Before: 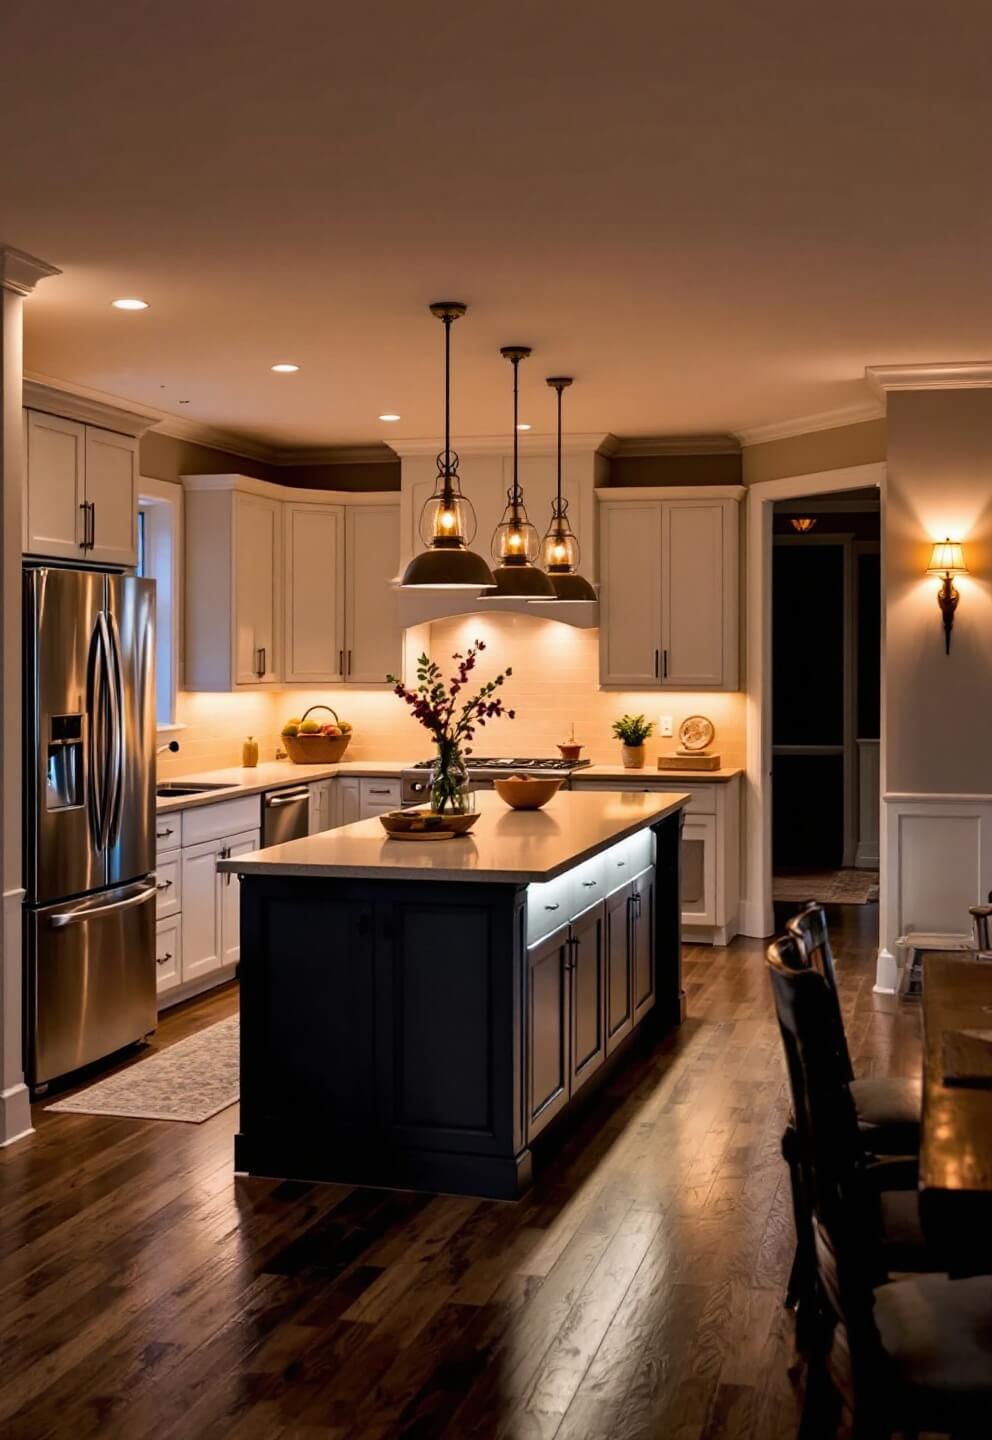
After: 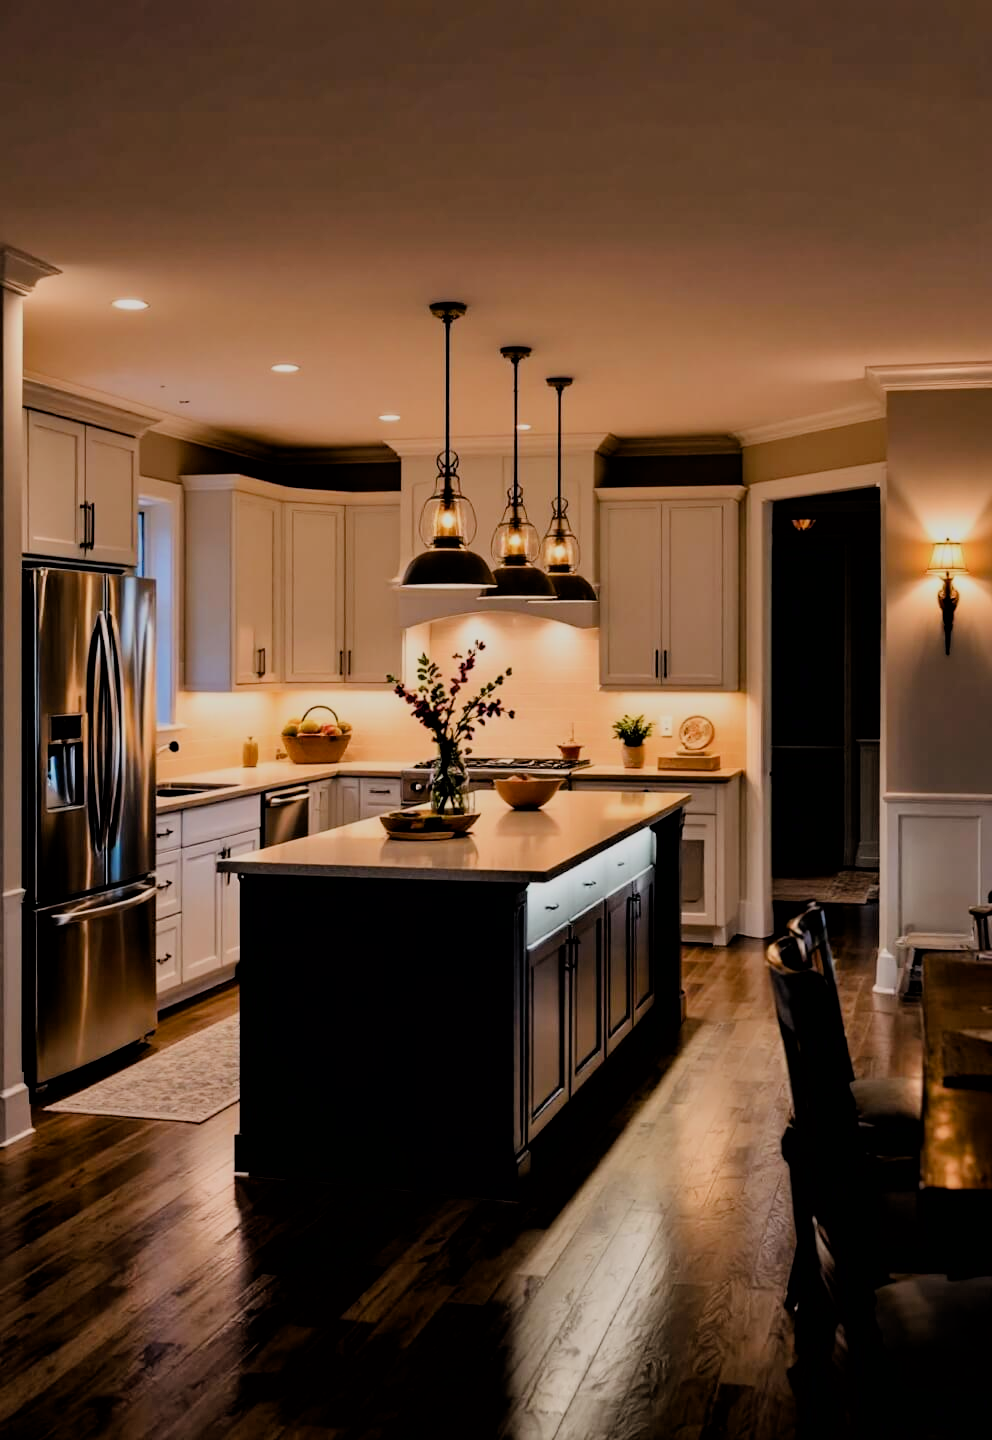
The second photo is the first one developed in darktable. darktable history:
color balance rgb: perceptual saturation grading › global saturation 0.94%, perceptual saturation grading › highlights -14.939%, perceptual saturation grading › shadows 25.985%
filmic rgb: black relative exposure -4.18 EV, white relative exposure 5.16 EV, threshold 5.94 EV, hardness 2.11, contrast 1.181, color science v6 (2022), enable highlight reconstruction true
